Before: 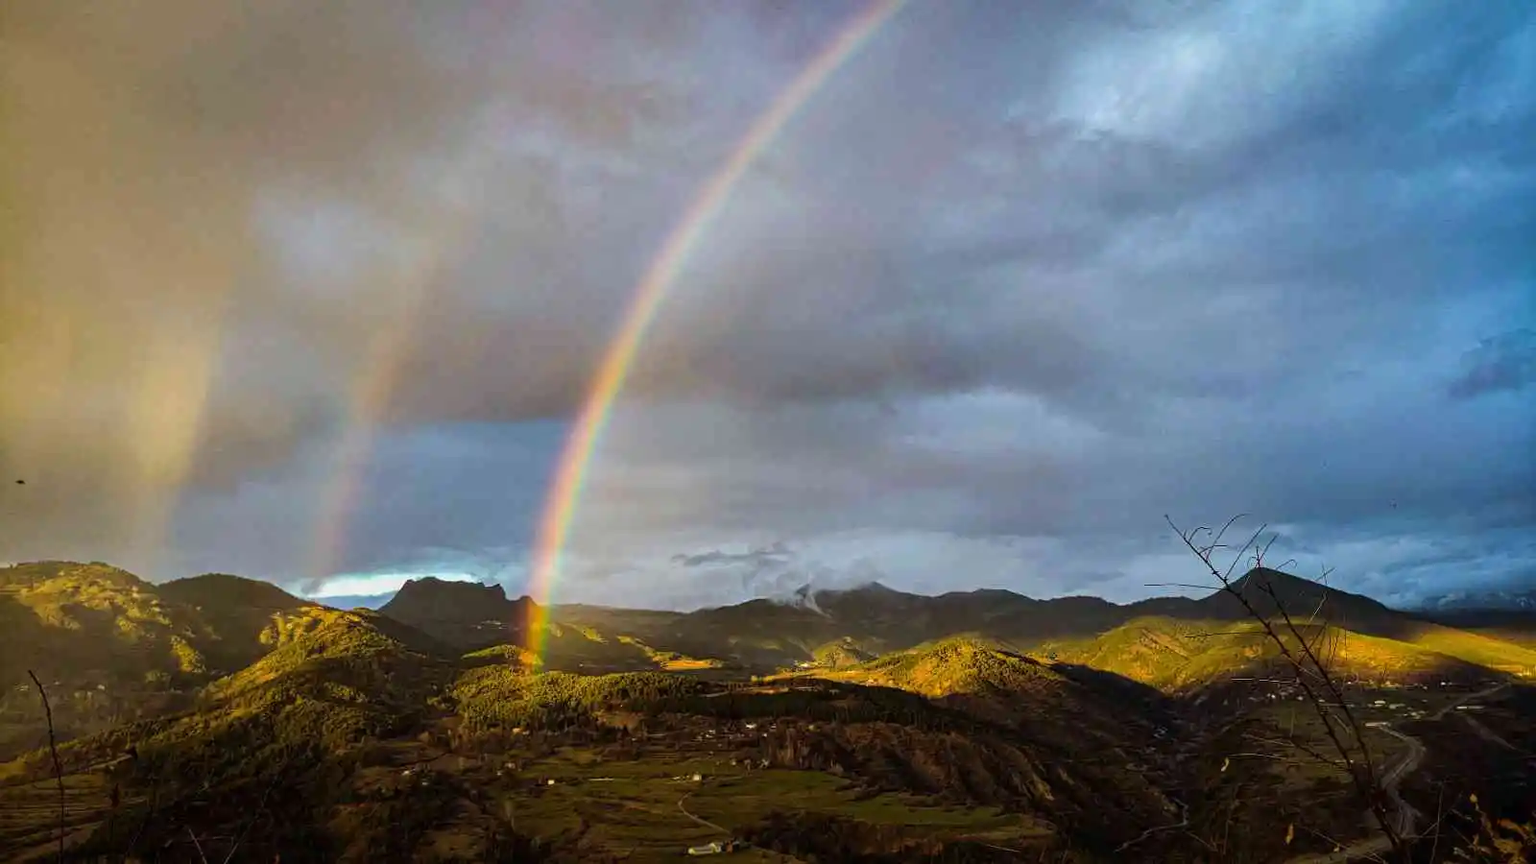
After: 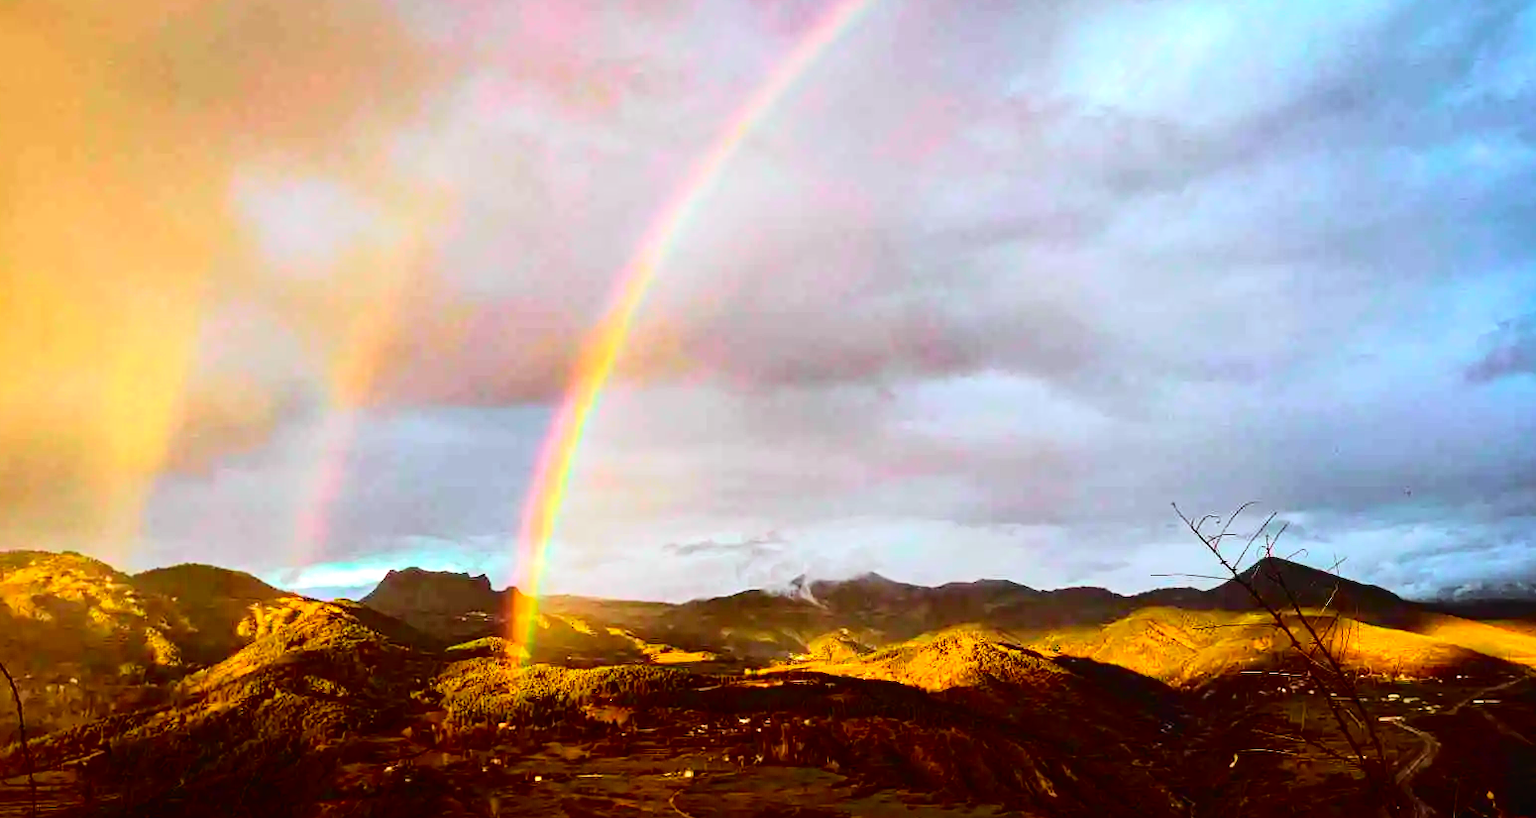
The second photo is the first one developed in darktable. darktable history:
rgb levels: mode RGB, independent channels, levels [[0, 0.5, 1], [0, 0.521, 1], [0, 0.536, 1]]
color balance: output saturation 120%
crop: left 1.964%, top 3.251%, right 1.122%, bottom 4.933%
exposure: exposure 0.766 EV, compensate highlight preservation false
tone curve: curves: ch0 [(0, 0.014) (0.17, 0.099) (0.392, 0.438) (0.725, 0.828) (0.872, 0.918) (1, 0.981)]; ch1 [(0, 0) (0.402, 0.36) (0.489, 0.491) (0.5, 0.503) (0.515, 0.52) (0.545, 0.572) (0.615, 0.662) (0.701, 0.725) (1, 1)]; ch2 [(0, 0) (0.42, 0.458) (0.485, 0.499) (0.503, 0.503) (0.531, 0.542) (0.561, 0.594) (0.644, 0.694) (0.717, 0.753) (1, 0.991)], color space Lab, independent channels
